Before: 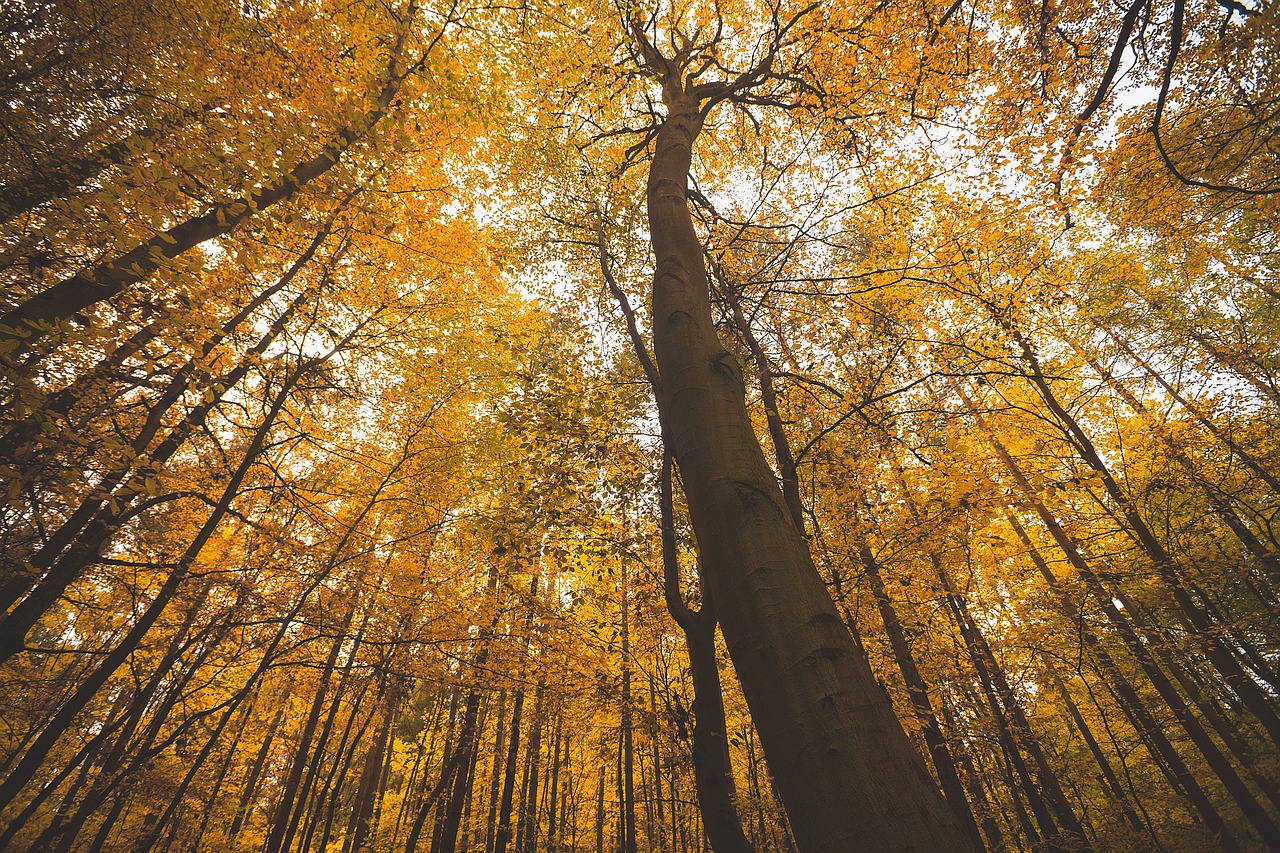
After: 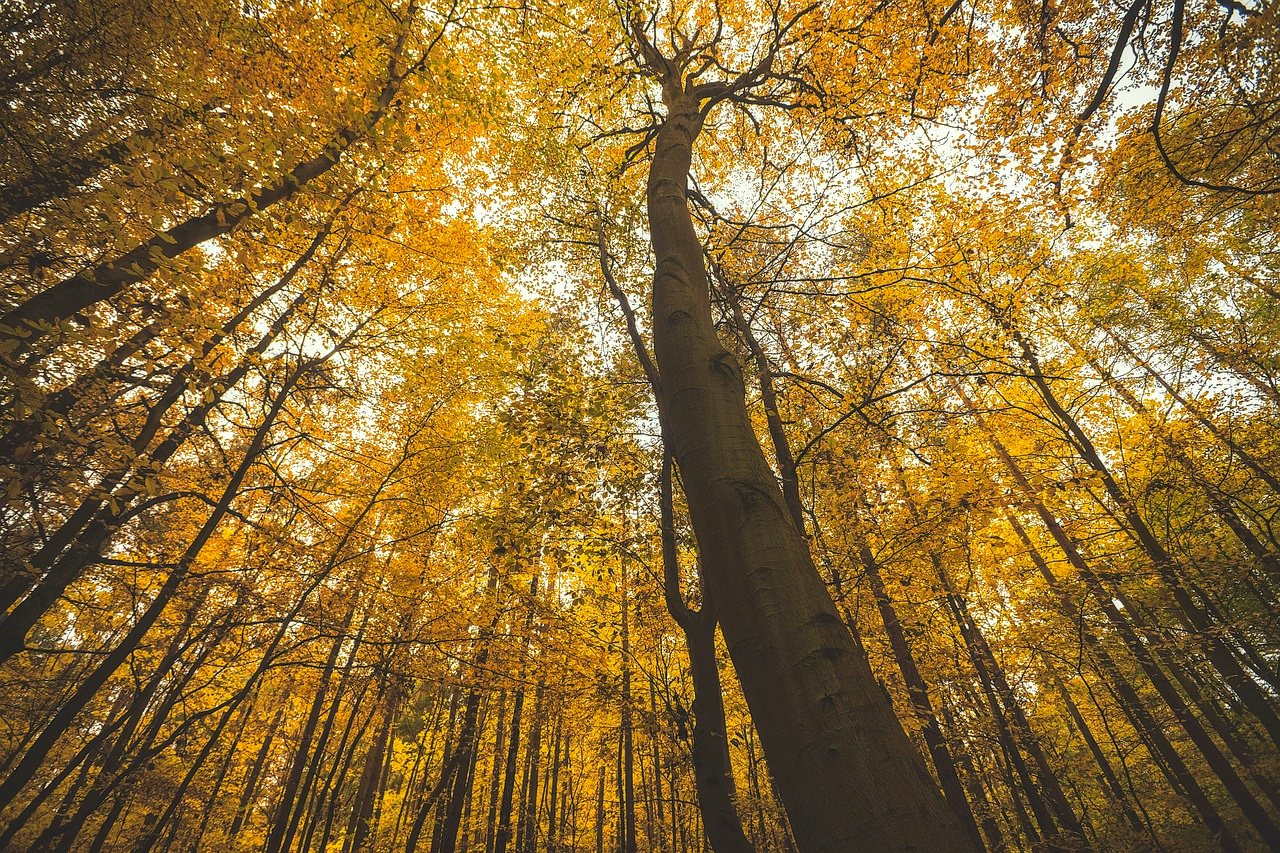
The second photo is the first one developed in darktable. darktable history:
color correction: highlights a* -4.28, highlights b* 6.53
local contrast: on, module defaults
